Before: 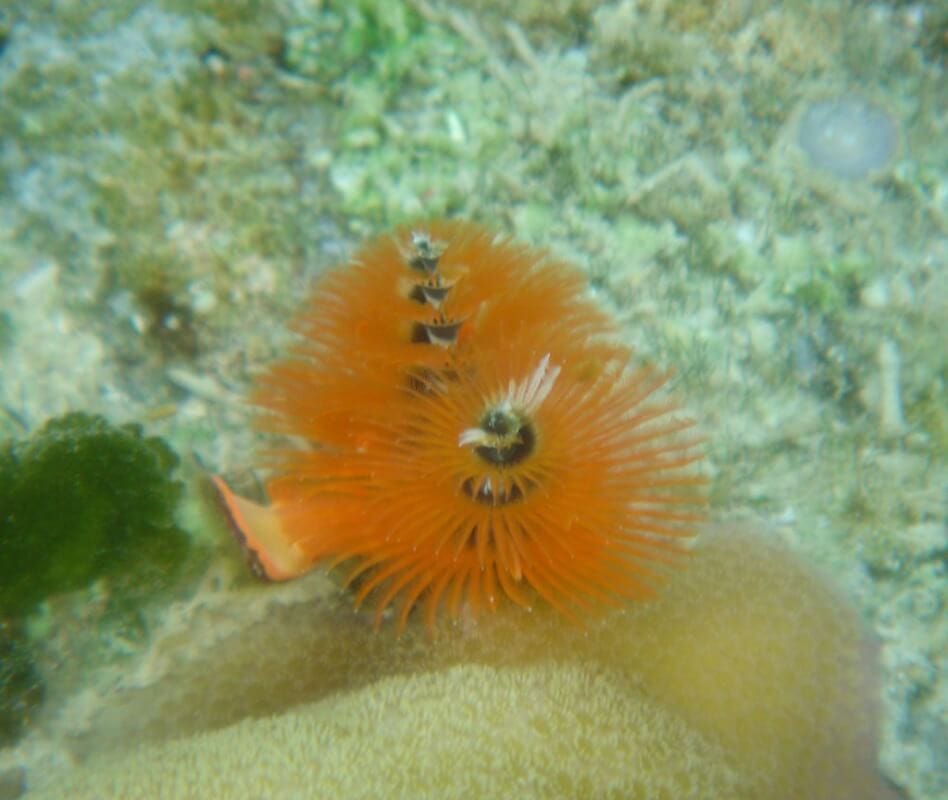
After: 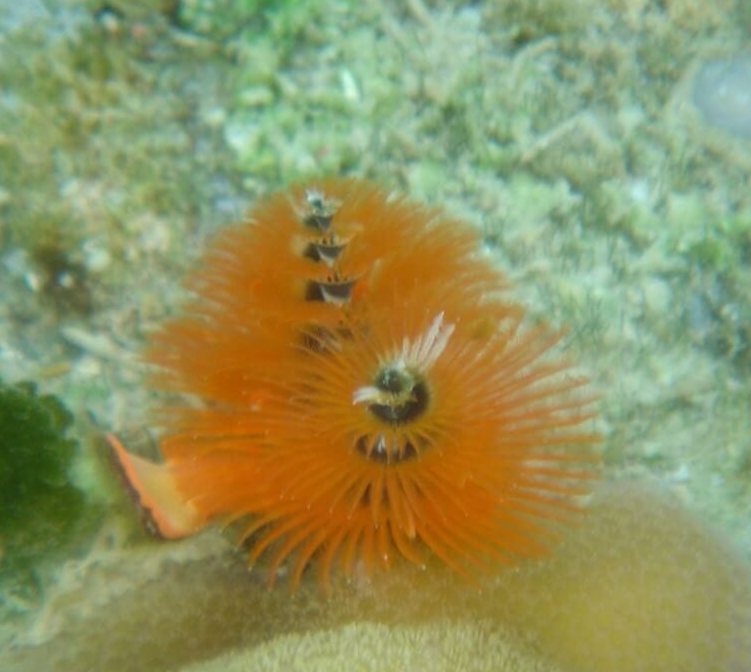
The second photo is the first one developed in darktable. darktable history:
crop: left 11.184%, top 5.338%, right 9.57%, bottom 10.58%
